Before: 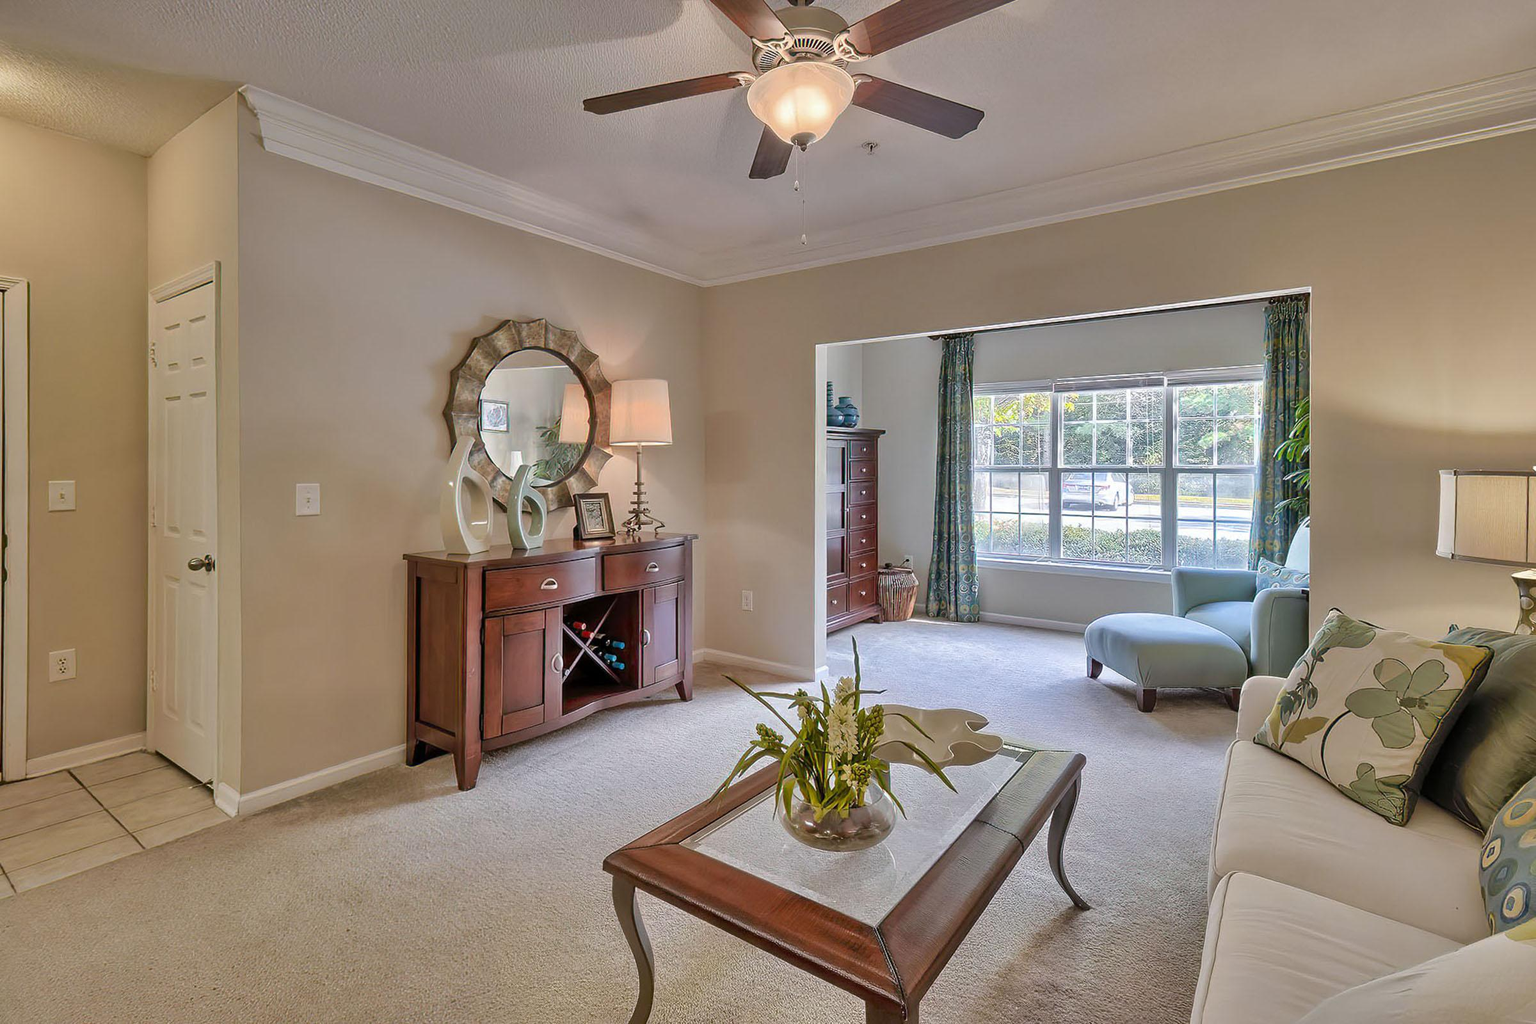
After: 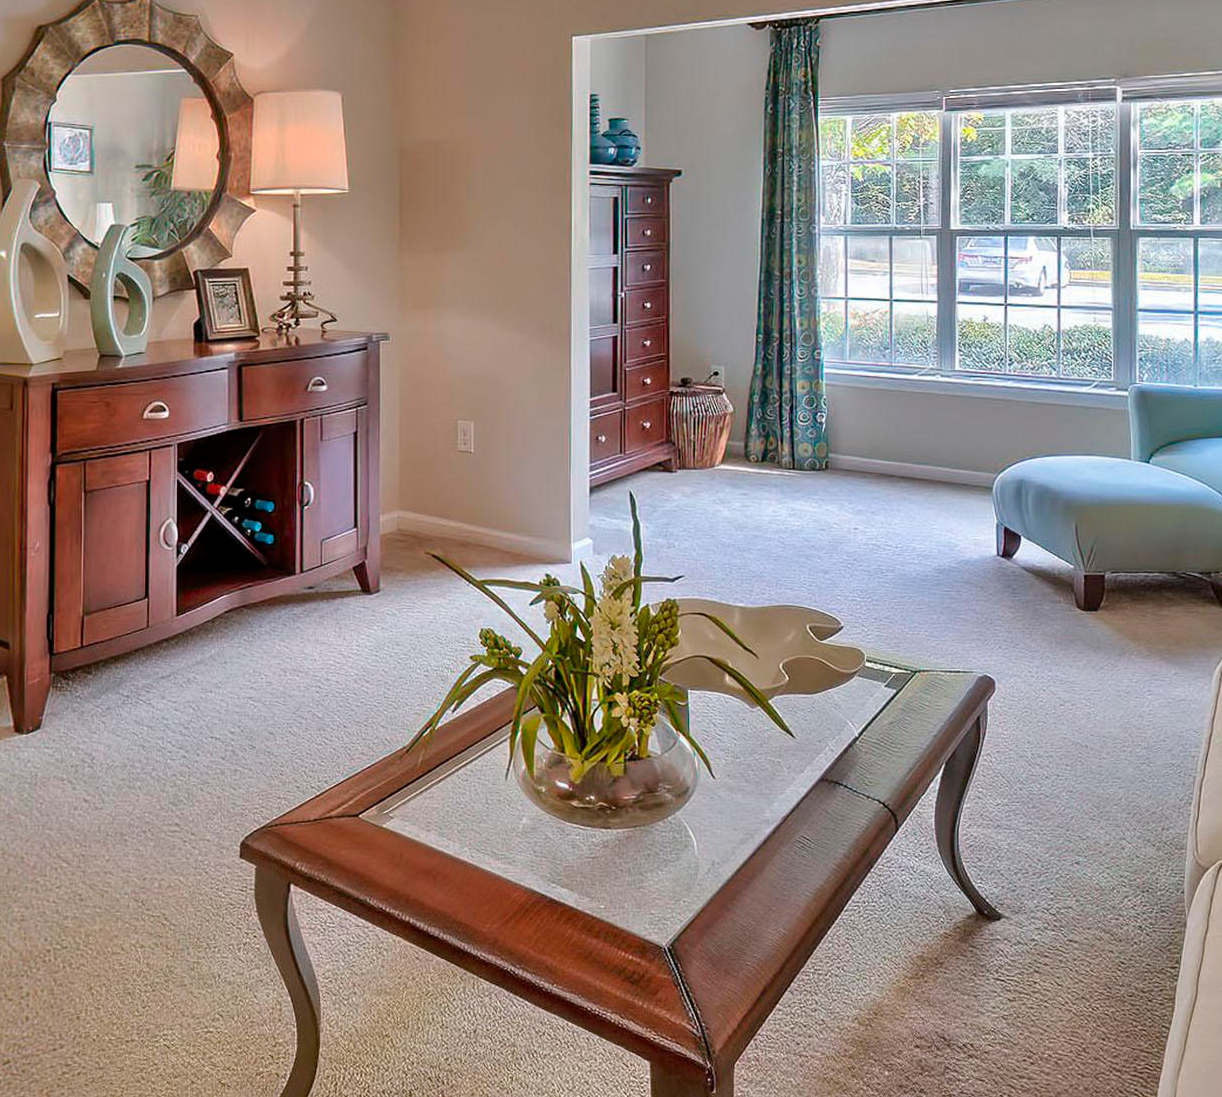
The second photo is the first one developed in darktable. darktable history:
crop and rotate: left 29.273%, top 31.384%, right 19.81%
